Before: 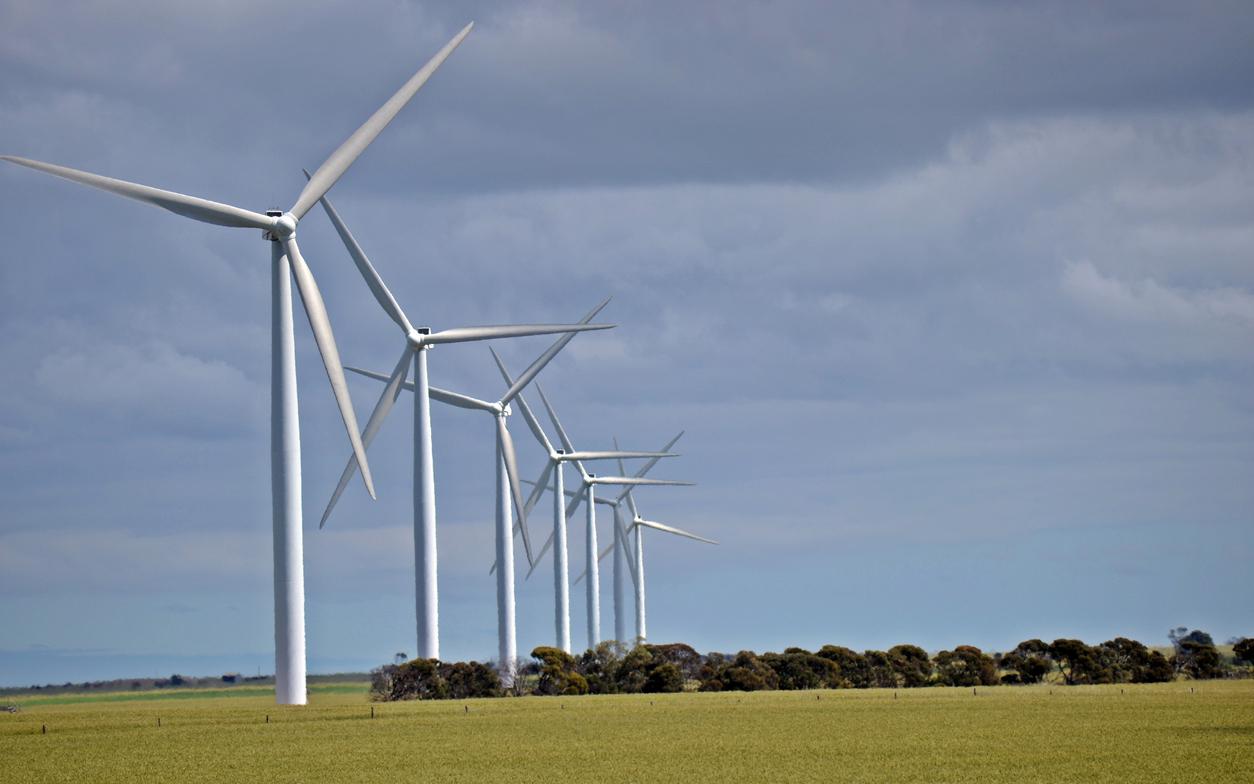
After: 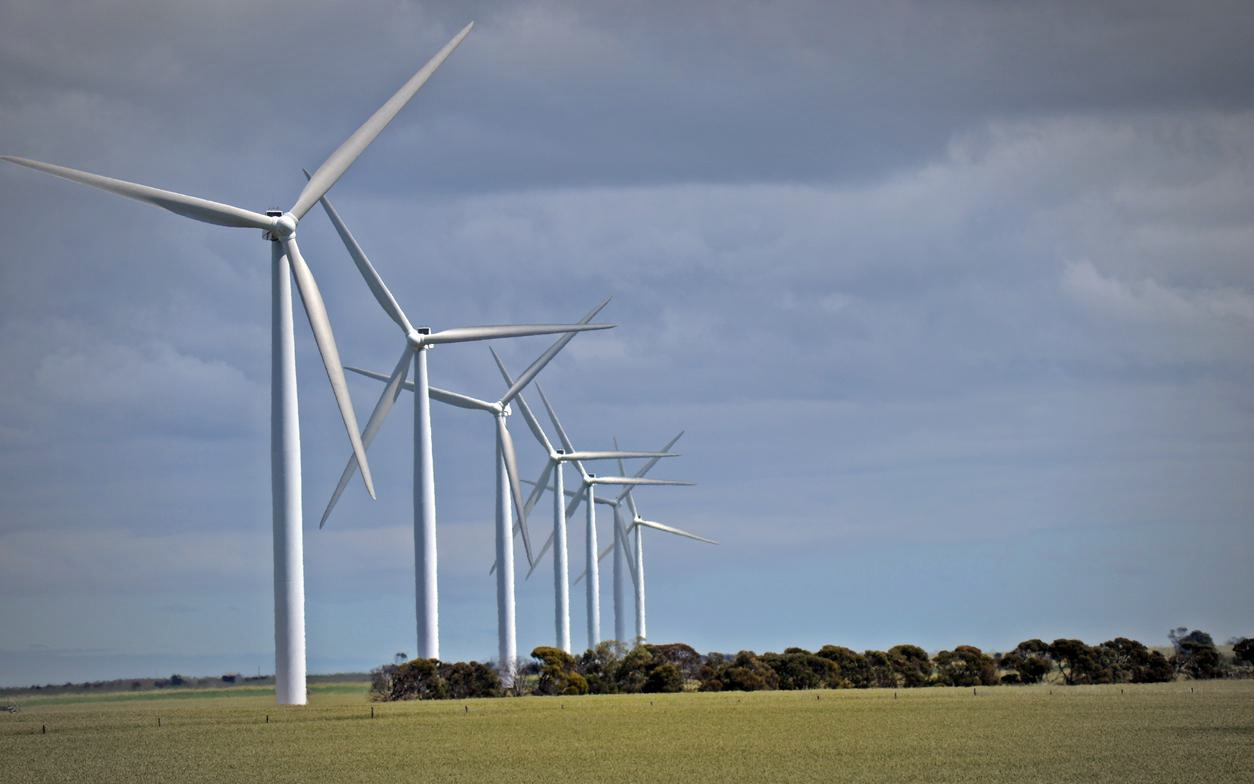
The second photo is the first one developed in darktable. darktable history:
vignetting: fall-off start 70.18%, brightness -0.277, width/height ratio 1.333
